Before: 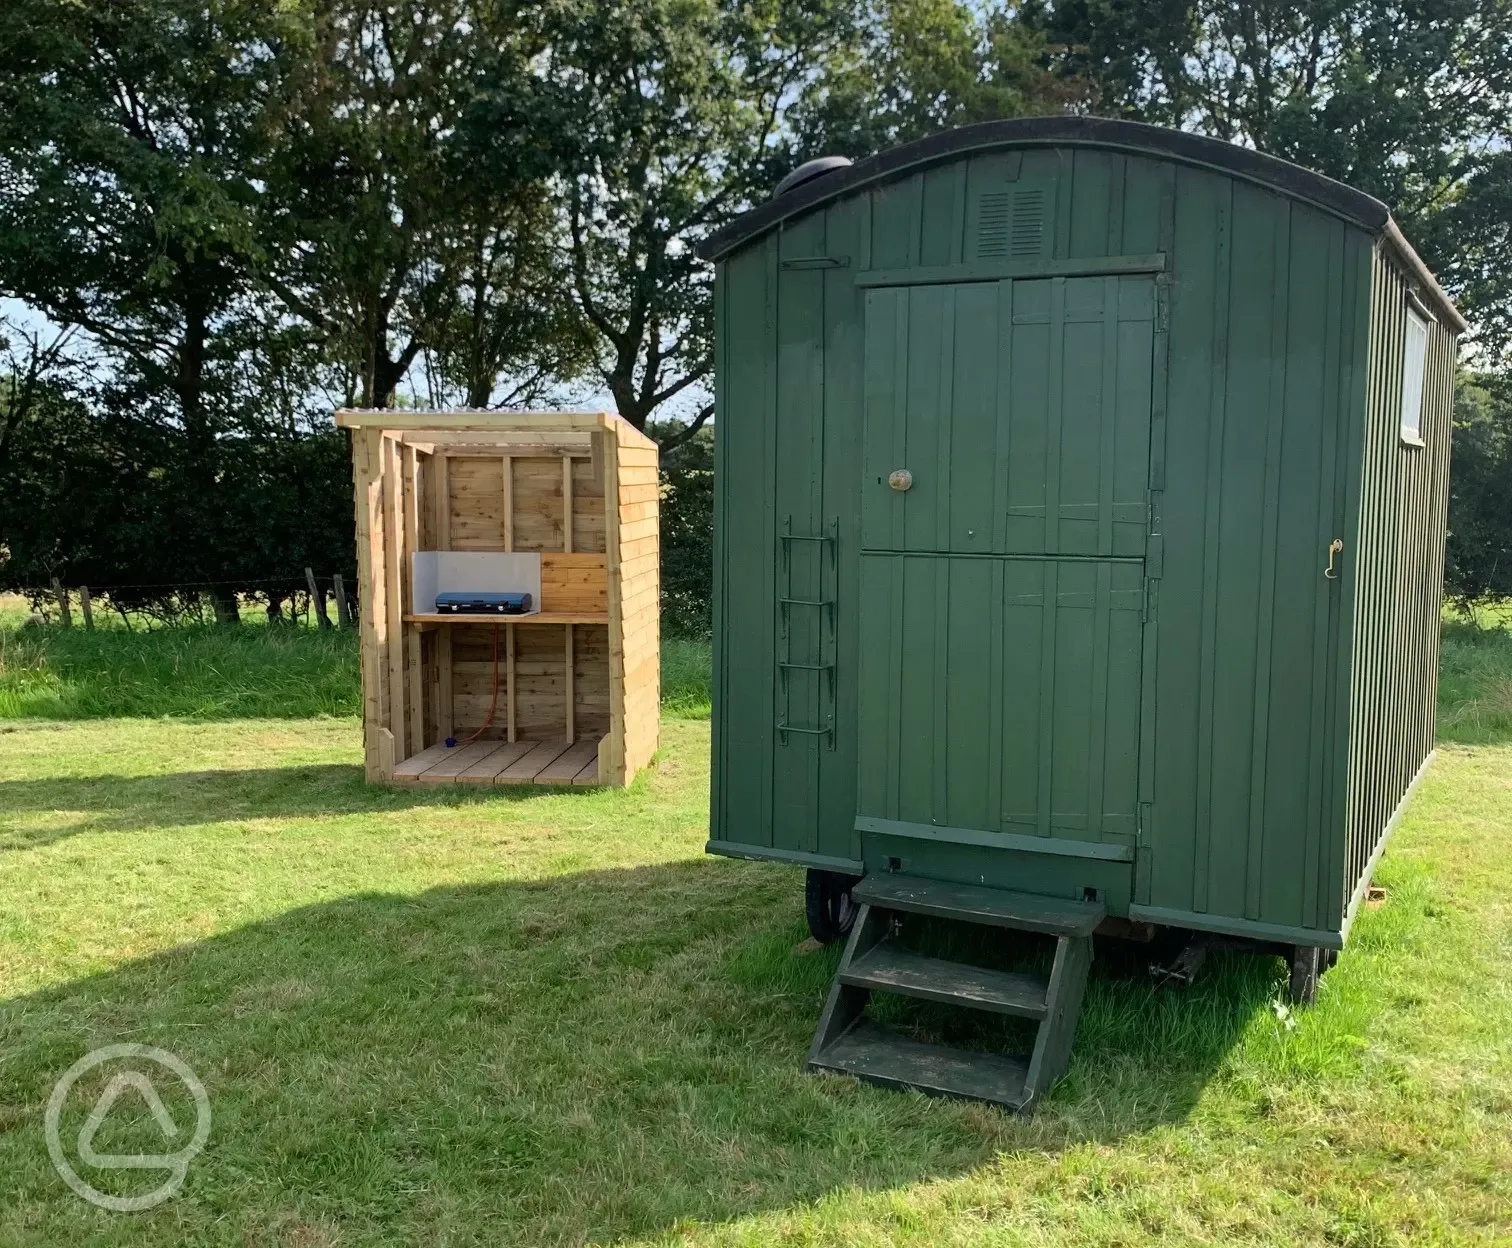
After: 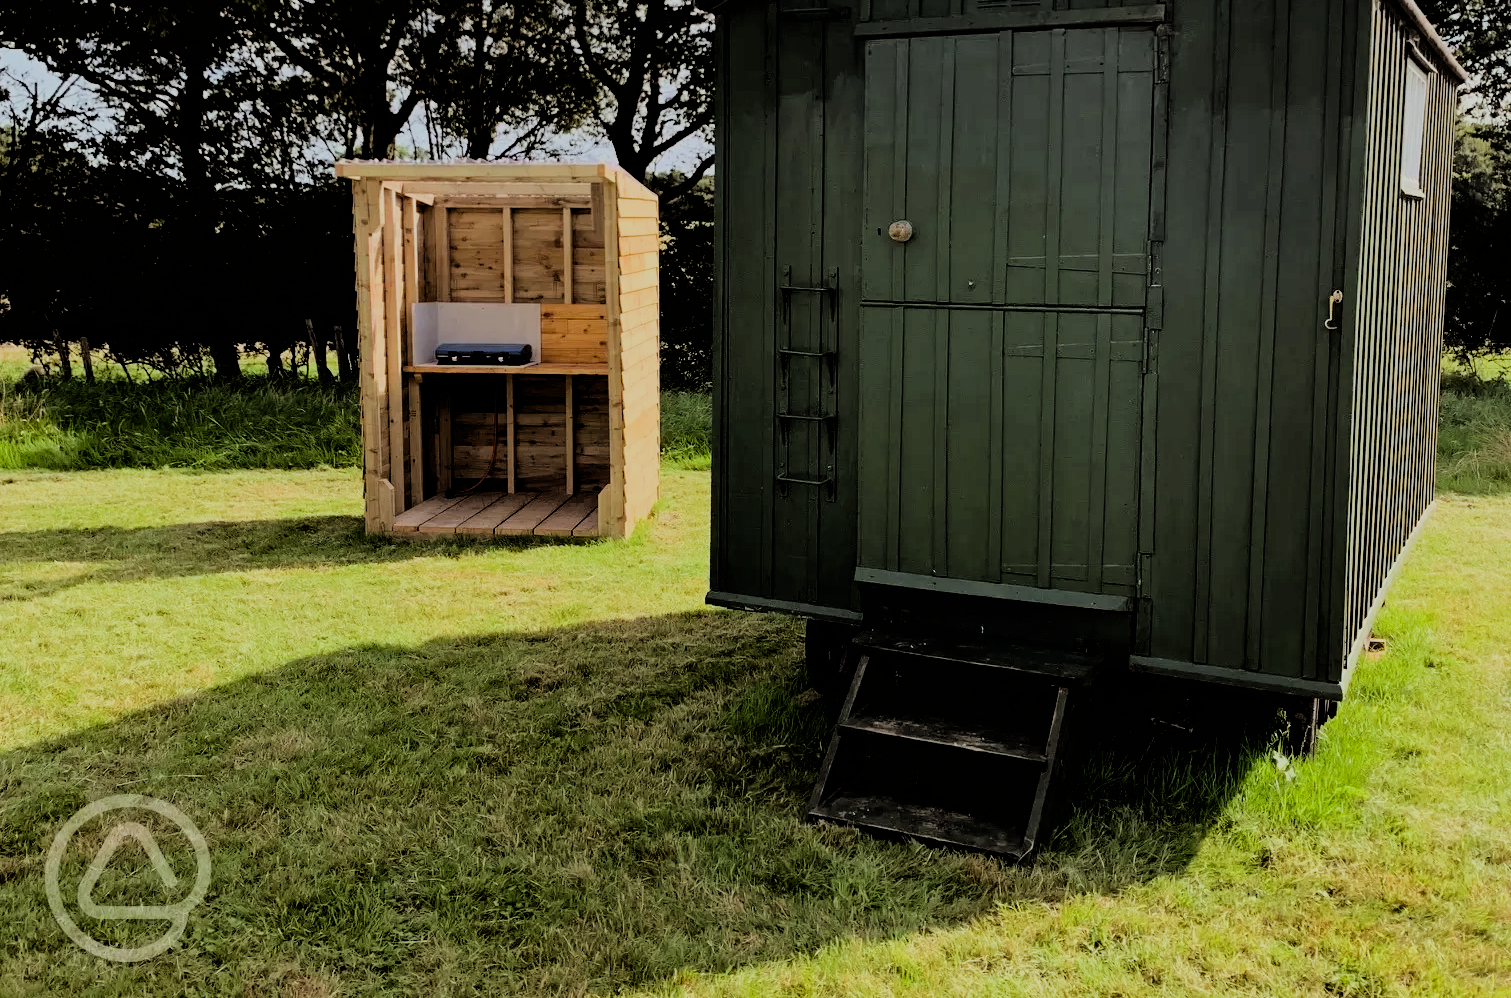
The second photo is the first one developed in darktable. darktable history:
rgb levels: mode RGB, independent channels, levels [[0, 0.5, 1], [0, 0.521, 1], [0, 0.536, 1]]
filmic rgb: black relative exposure -3.21 EV, white relative exposure 7.02 EV, hardness 1.46, contrast 1.35
crop and rotate: top 19.998%
